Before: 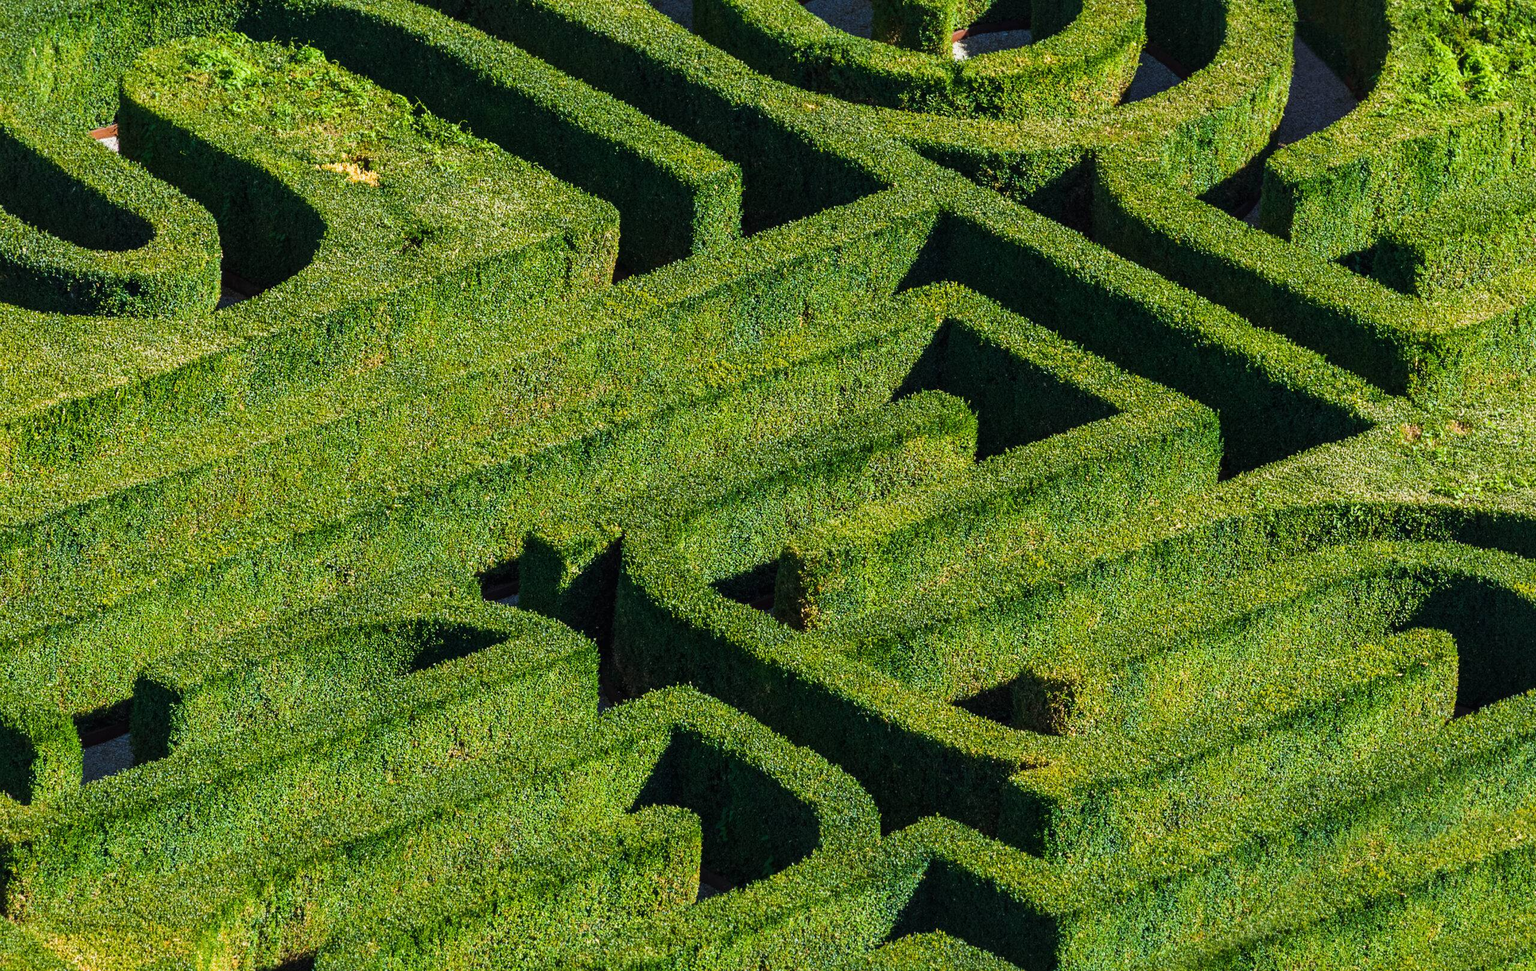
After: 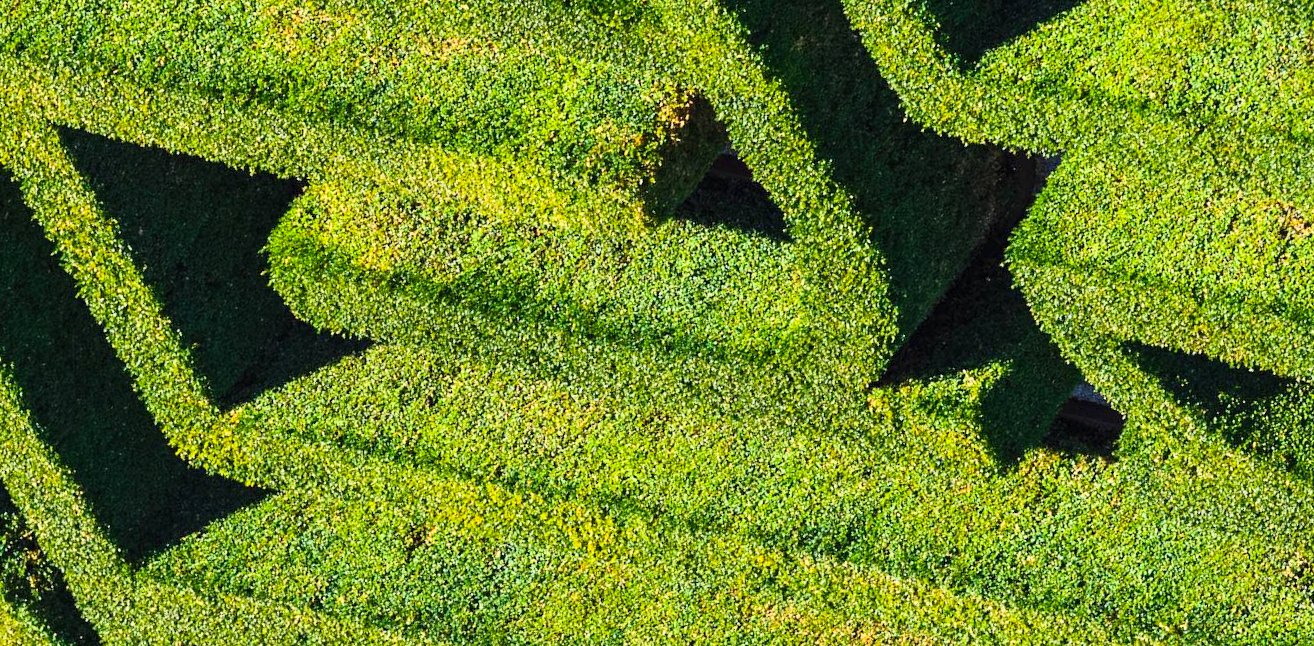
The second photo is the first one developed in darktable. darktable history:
exposure: exposure 0.208 EV, compensate exposure bias true, compensate highlight preservation false
haze removal: compatibility mode true, adaptive false
crop and rotate: angle 148.27°, left 9.155%, top 15.651%, right 4.462%, bottom 17.082%
color correction: highlights a* 7.15, highlights b* 4.21
contrast brightness saturation: contrast 0.2, brightness 0.166, saturation 0.227
